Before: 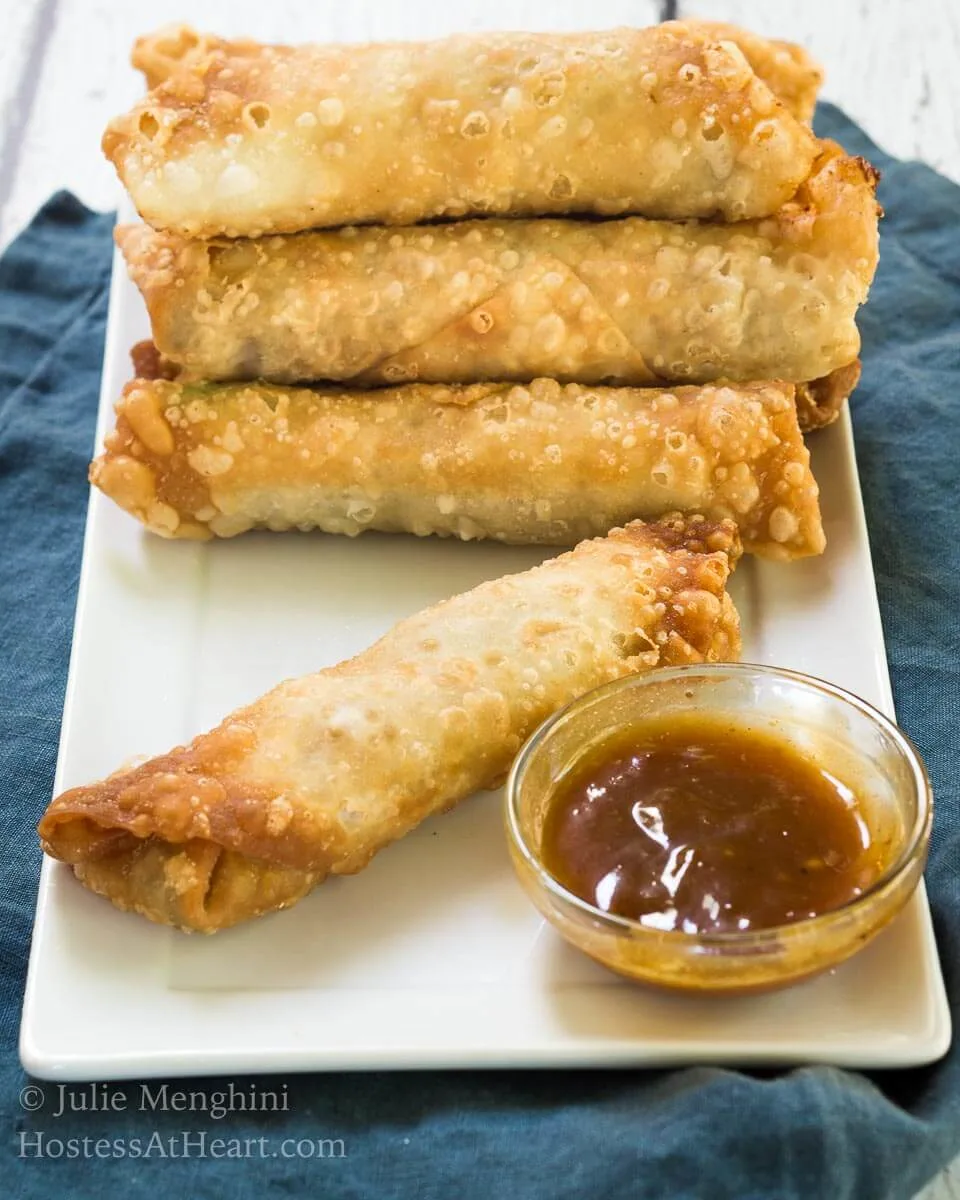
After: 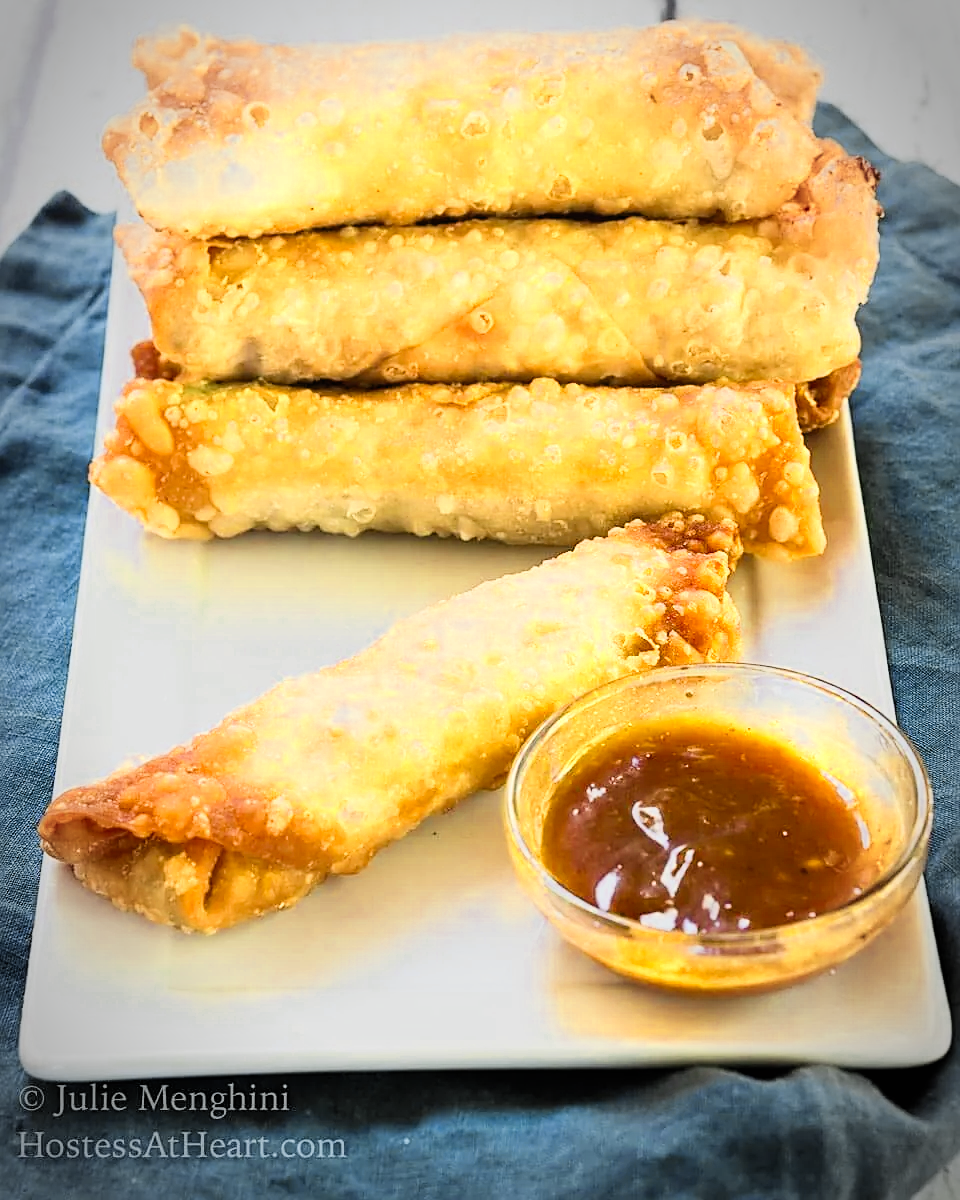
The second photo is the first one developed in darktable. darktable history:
contrast brightness saturation: contrast 0.2, brightness 0.157, saturation 0.216
sharpen: on, module defaults
color zones: curves: ch0 [(0.004, 0.305) (0.261, 0.623) (0.389, 0.399) (0.708, 0.571) (0.947, 0.34)]; ch1 [(0.025, 0.645) (0.229, 0.584) (0.326, 0.551) (0.484, 0.262) (0.757, 0.643)]
filmic rgb: black relative exposure -7.65 EV, white relative exposure 4.56 EV, hardness 3.61
vignetting: automatic ratio true
